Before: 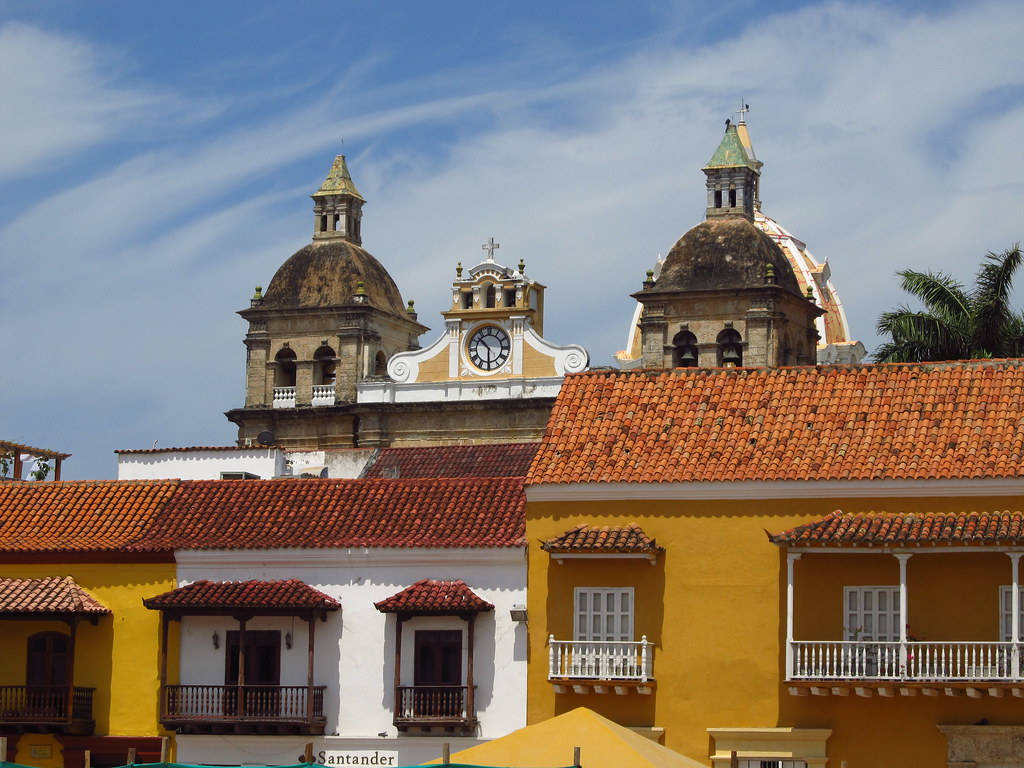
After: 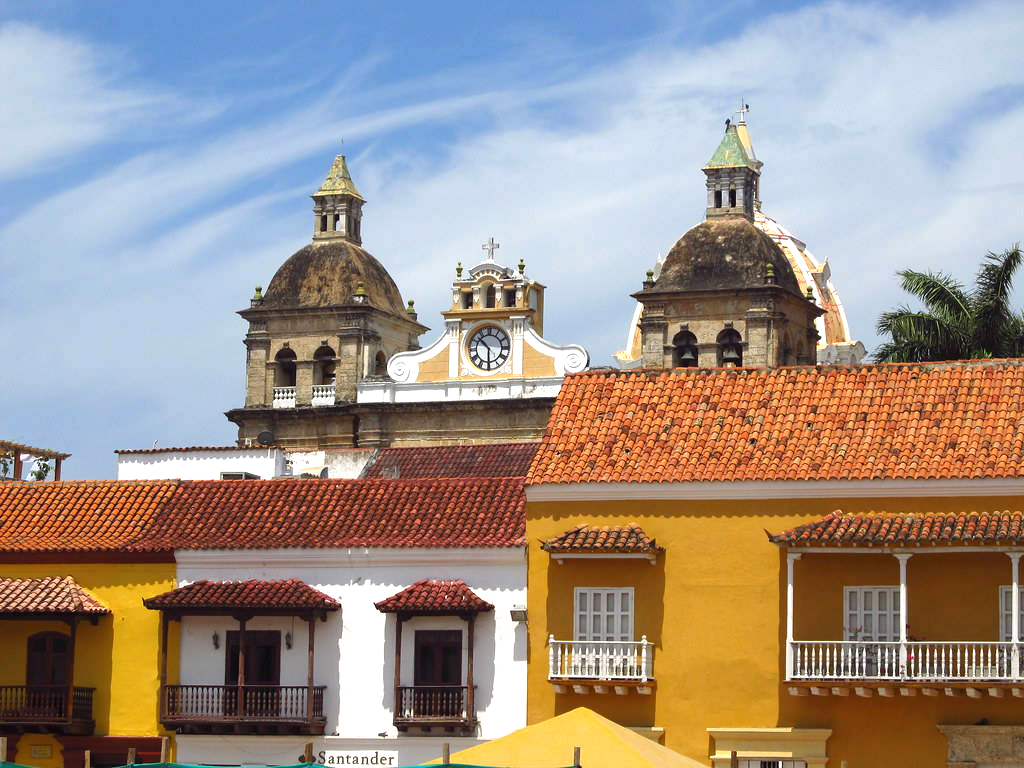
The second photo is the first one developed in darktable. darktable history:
exposure: exposure 0.662 EV, compensate highlight preservation false
